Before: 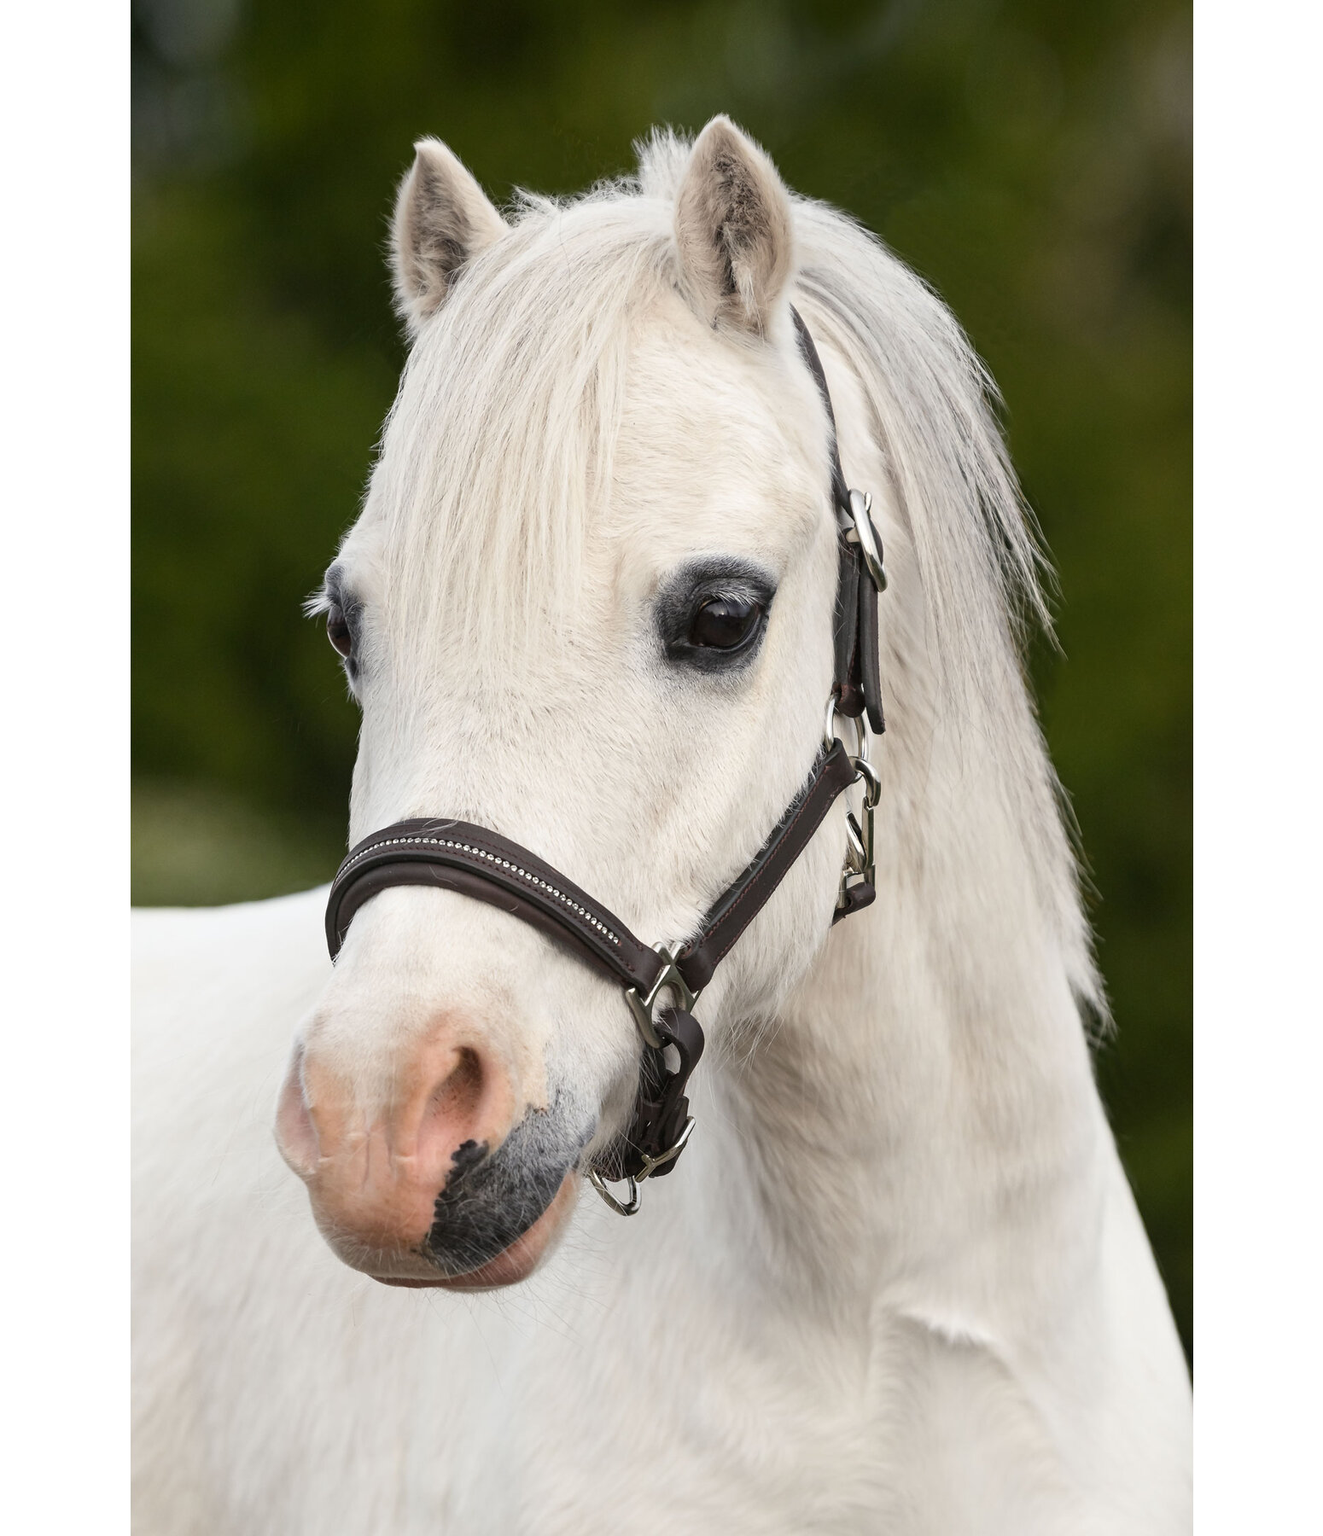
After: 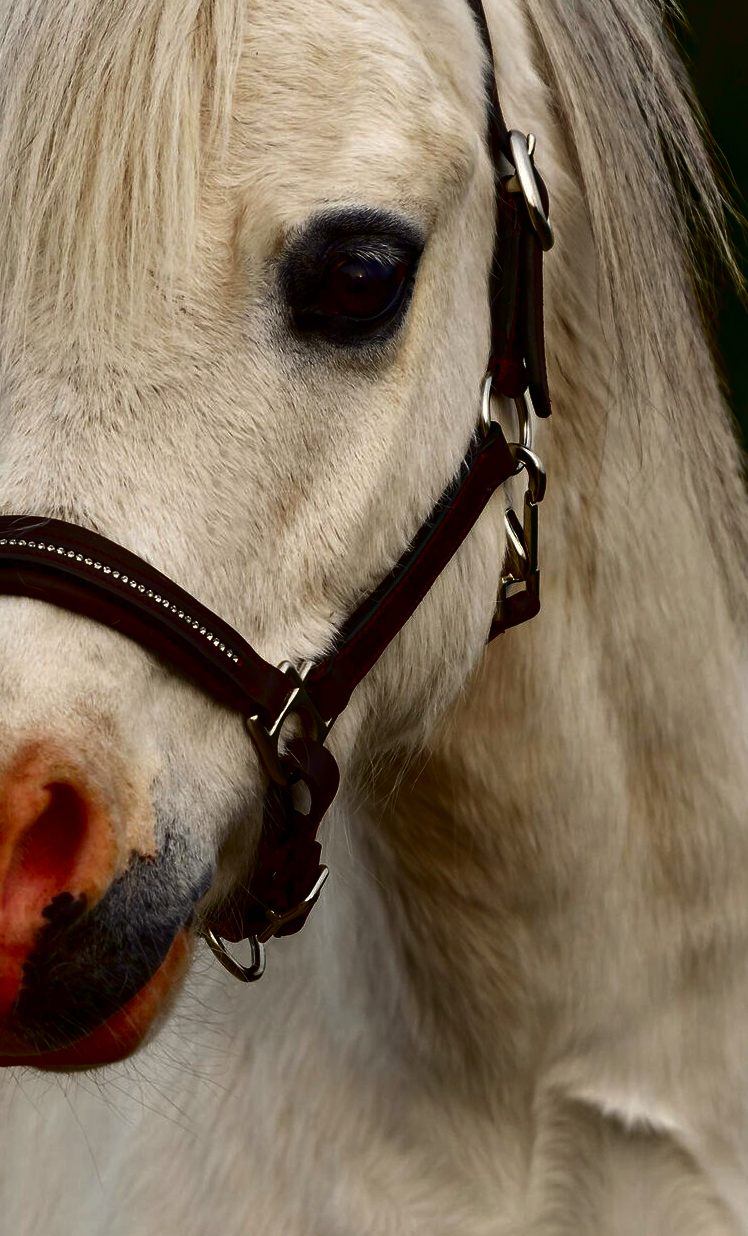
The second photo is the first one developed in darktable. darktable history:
crop: left 31.379%, top 24.658%, right 20.326%, bottom 6.628%
contrast brightness saturation: brightness -1, saturation 1
white balance: red 1.009, blue 0.985
